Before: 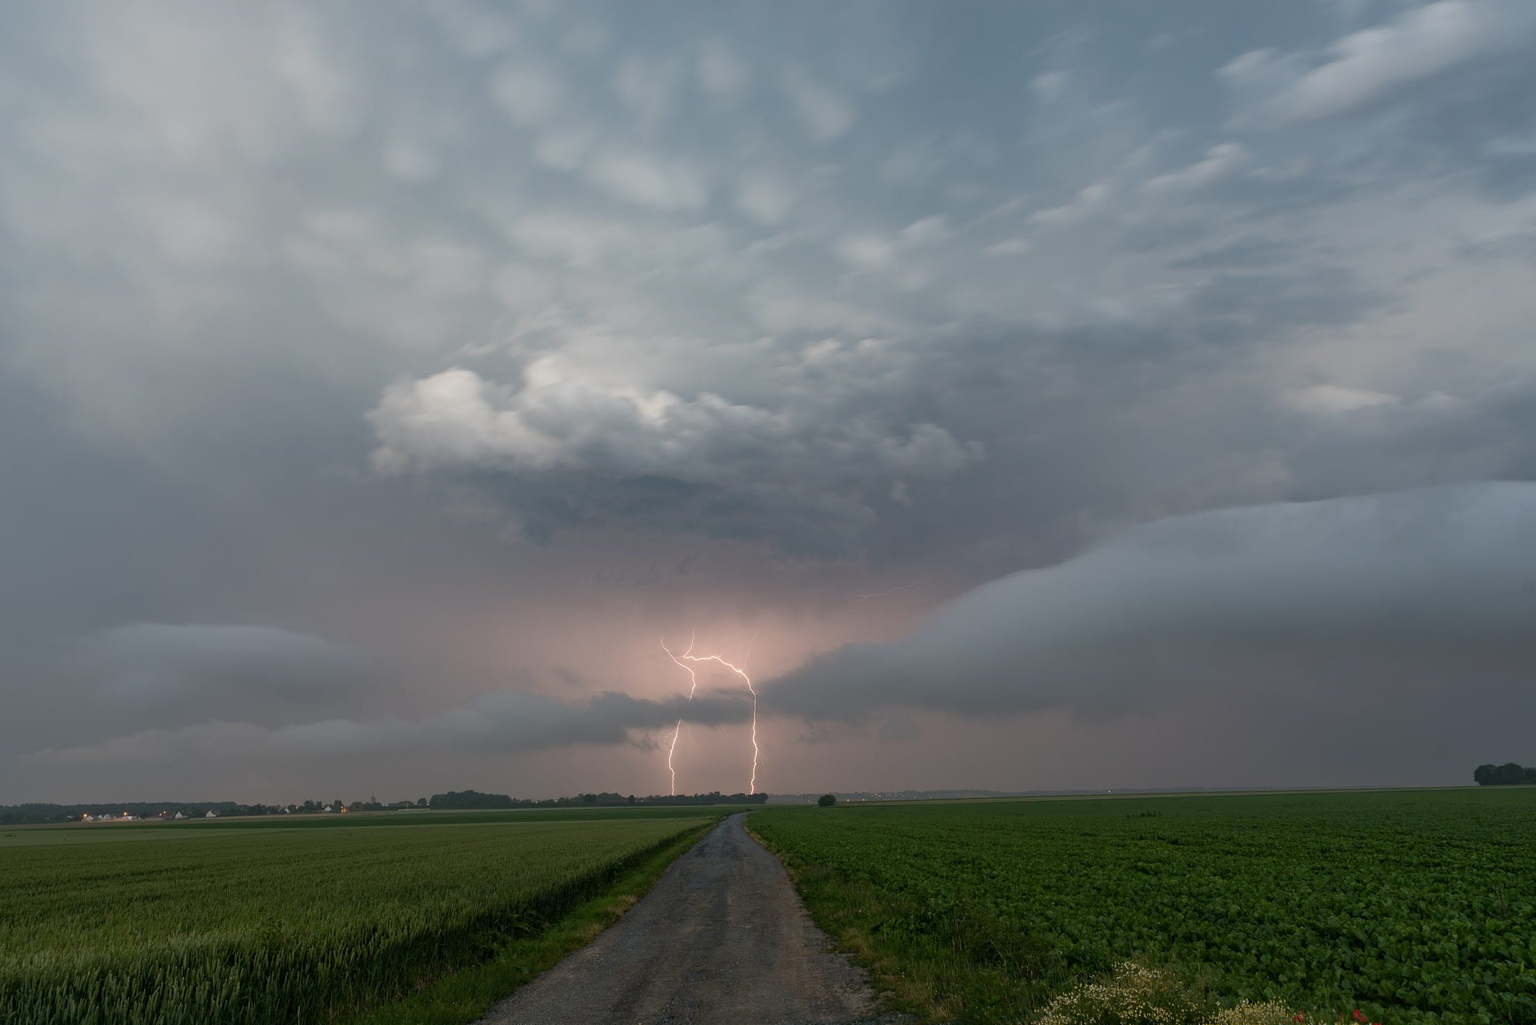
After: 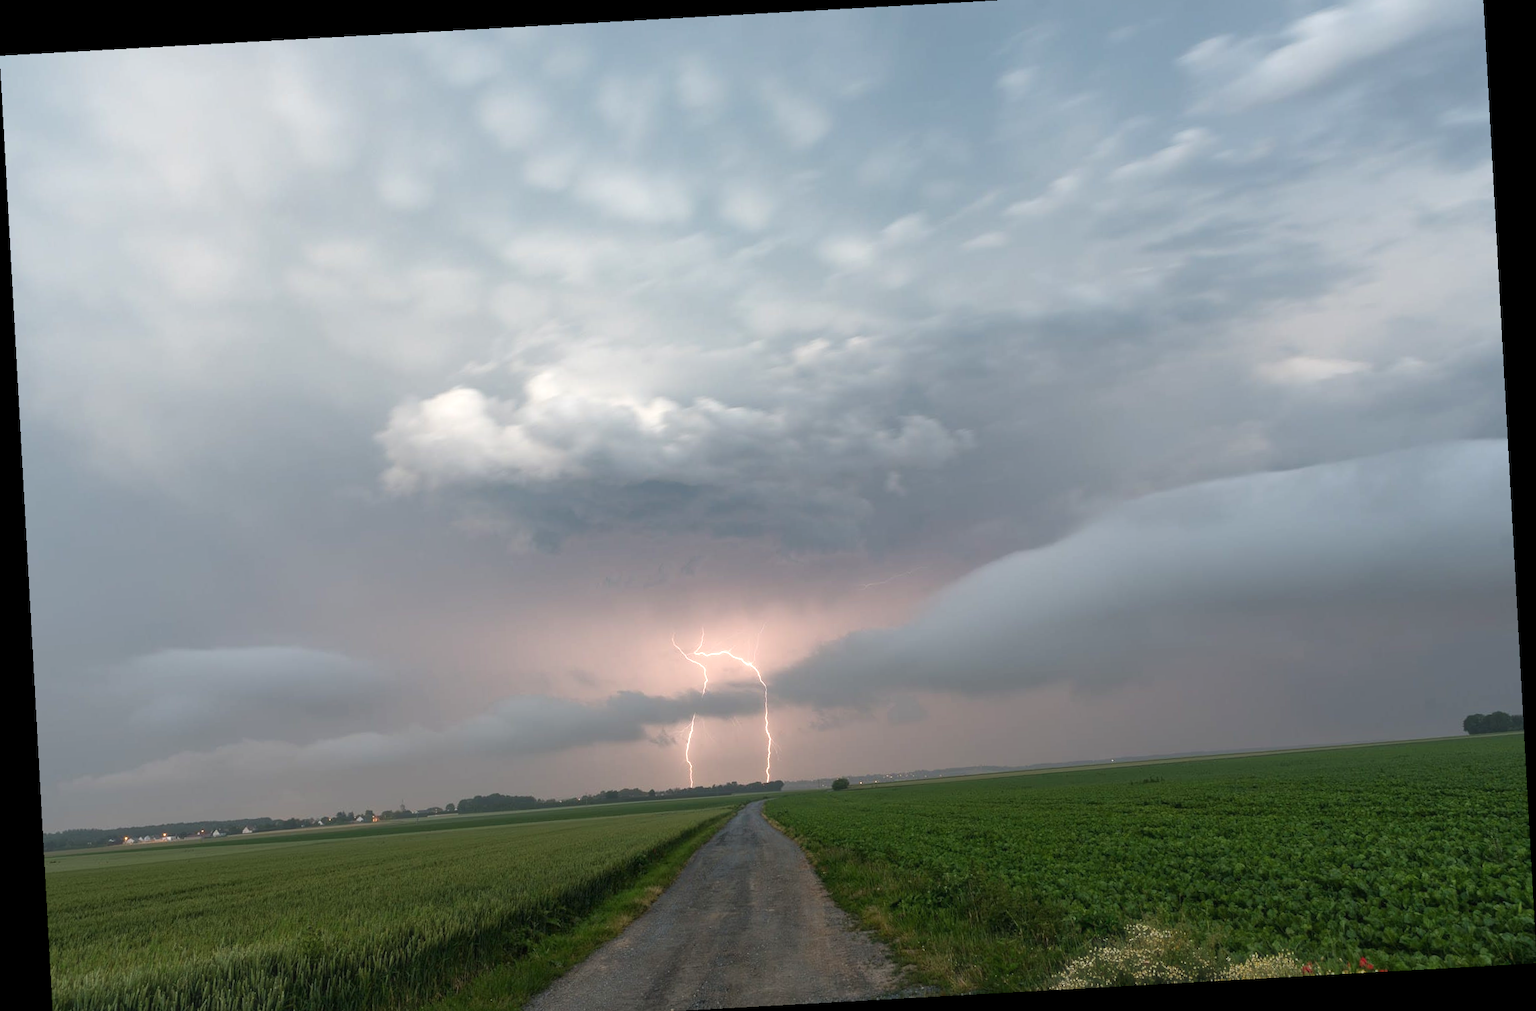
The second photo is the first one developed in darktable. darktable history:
white balance: emerald 1
haze removal: strength -0.09, distance 0.358, compatibility mode true, adaptive false
crop and rotate: top 2.479%, bottom 3.018%
exposure: exposure 0.722 EV, compensate highlight preservation false
rotate and perspective: rotation -3.18°, automatic cropping off
